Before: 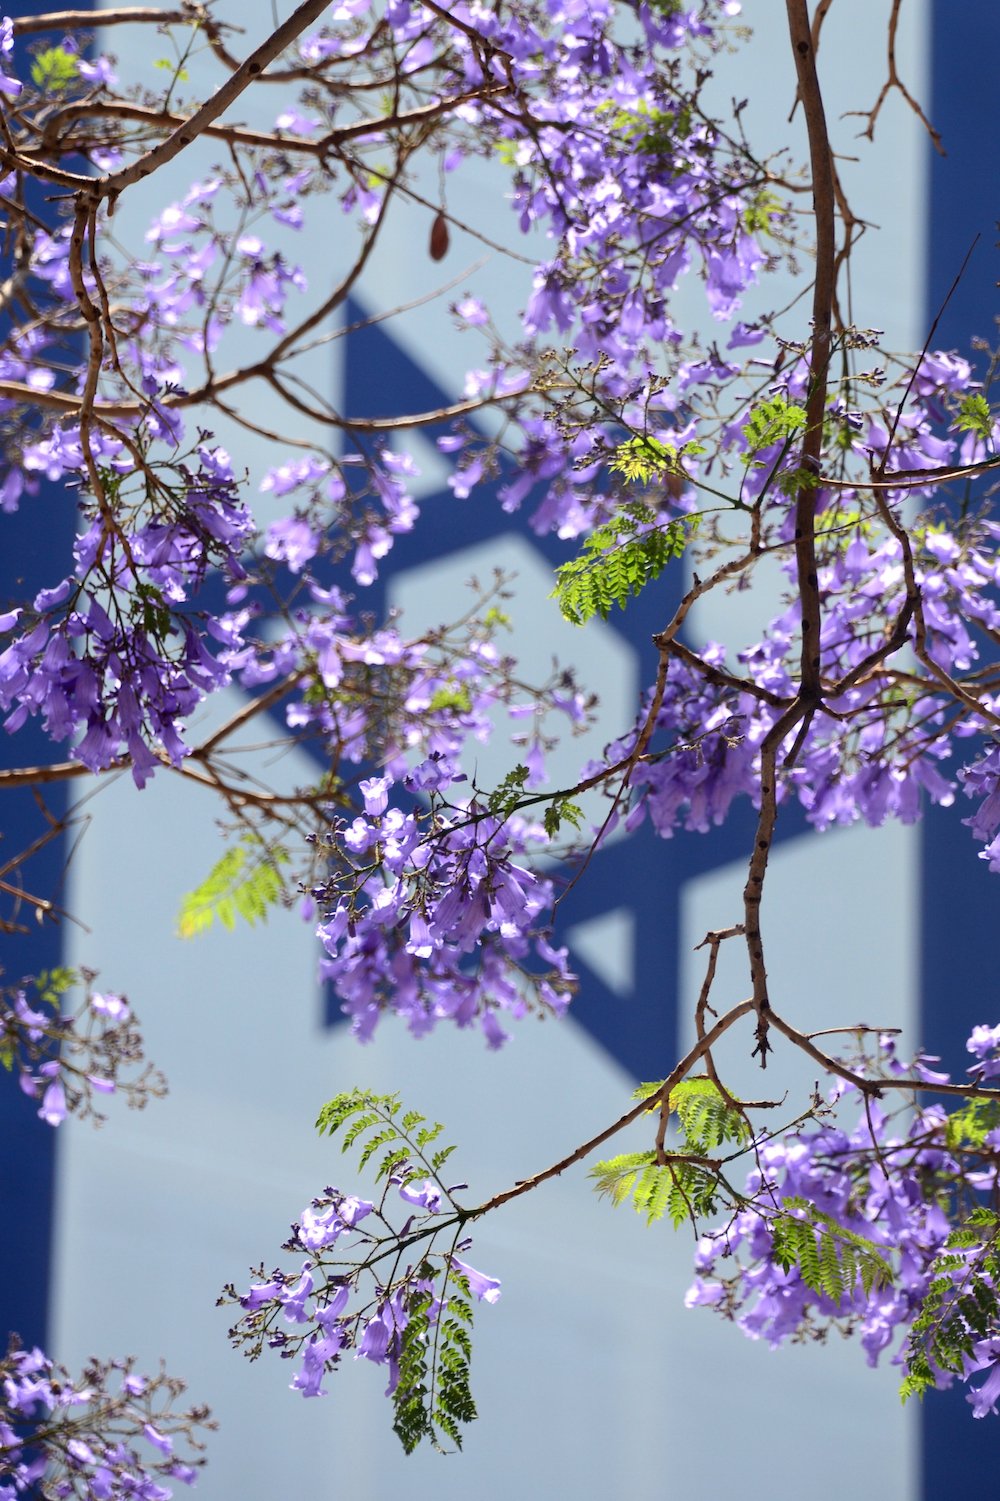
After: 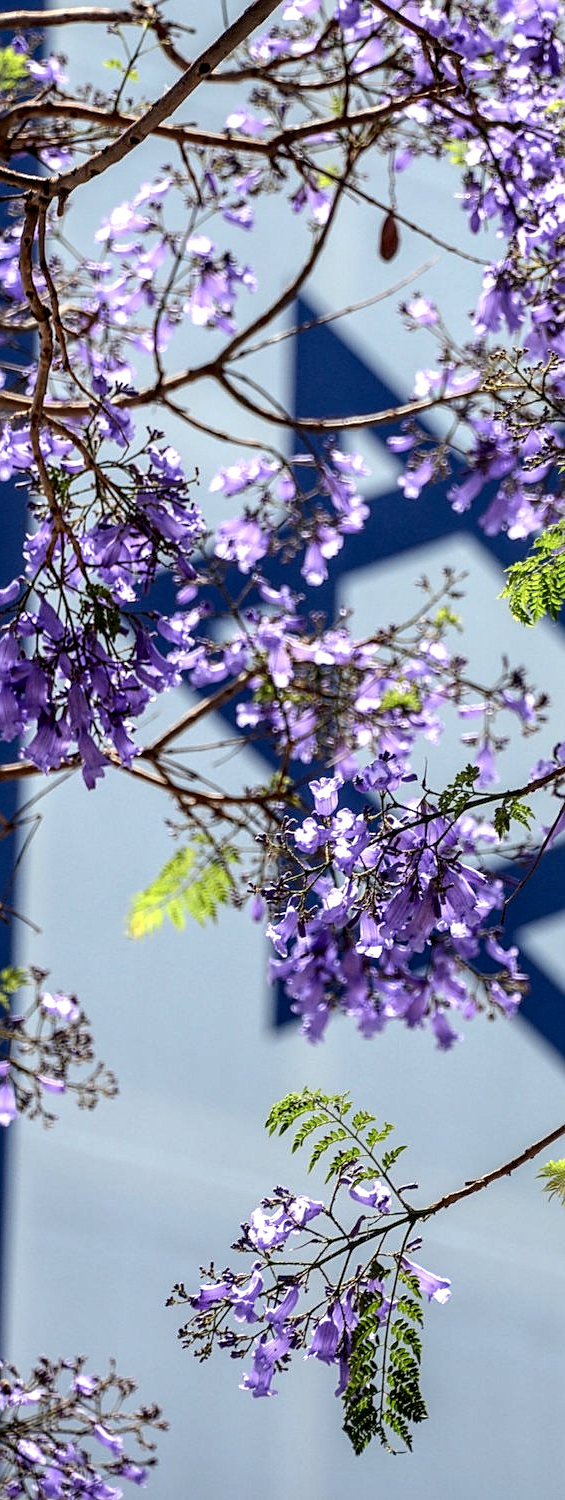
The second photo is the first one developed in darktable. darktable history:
local contrast: highlights 22%, shadows 70%, detail 170%
crop: left 5.09%, right 38.366%
sharpen: on, module defaults
